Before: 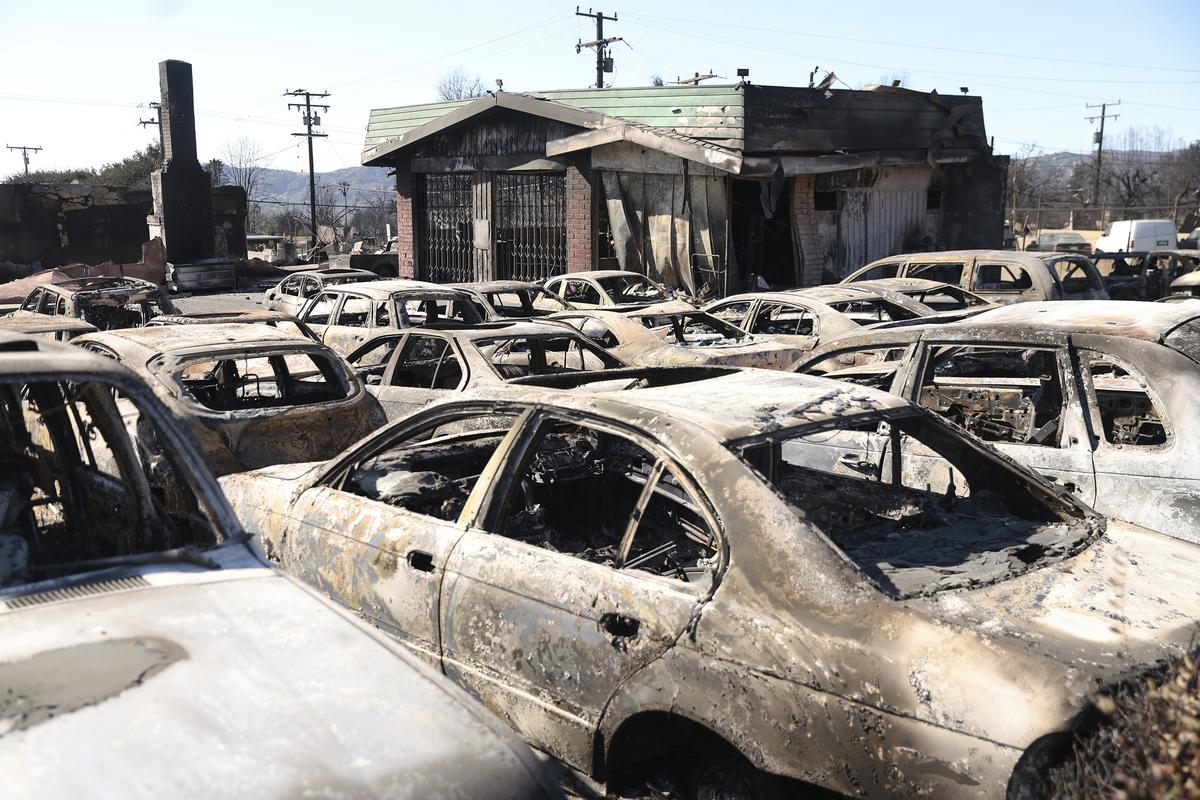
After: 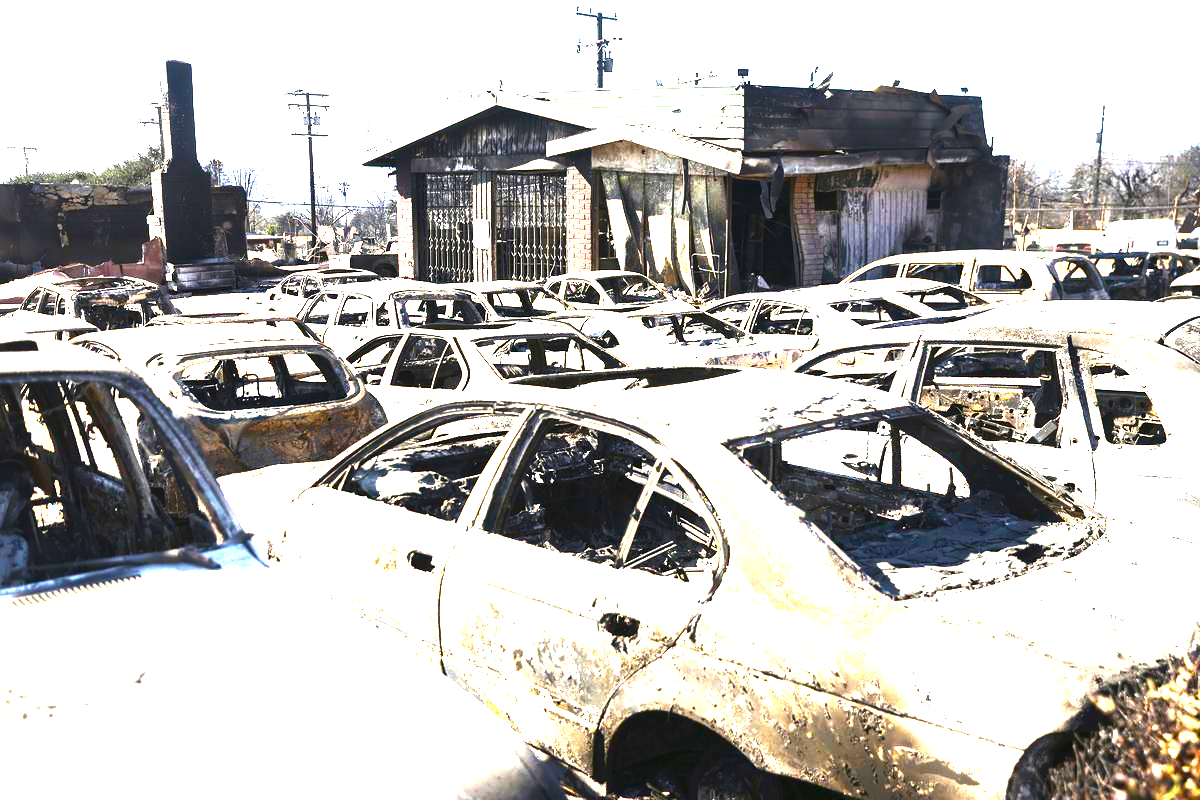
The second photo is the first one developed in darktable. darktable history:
color balance rgb: shadows lift › luminance -9.888%, highlights gain › luminance 5.962%, highlights gain › chroma 2.556%, highlights gain › hue 88.02°, linear chroma grading › global chroma 14.949%, perceptual saturation grading › global saturation 20%, perceptual saturation grading › highlights -25.184%, perceptual saturation grading › shadows 49.606%, perceptual brilliance grading › global brilliance 34.925%, perceptual brilliance grading › highlights 49.813%, perceptual brilliance grading › mid-tones 59.935%, perceptual brilliance grading › shadows 34.879%
